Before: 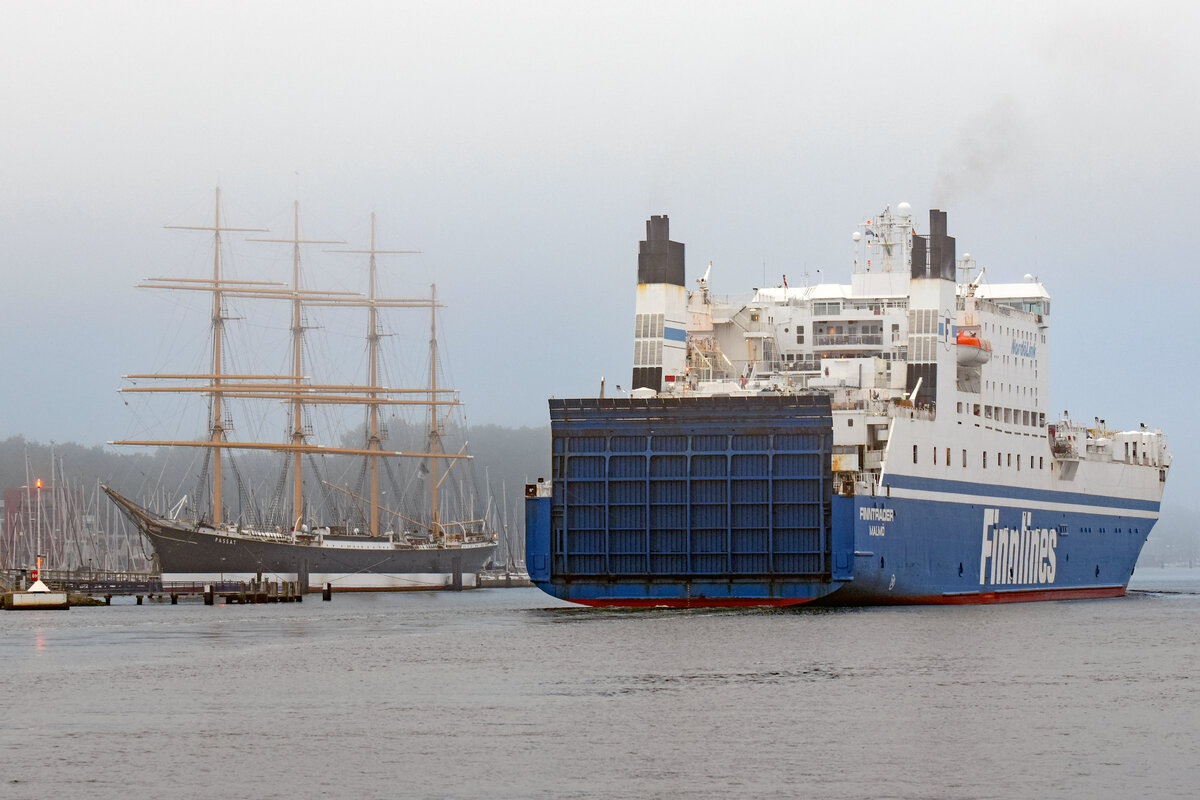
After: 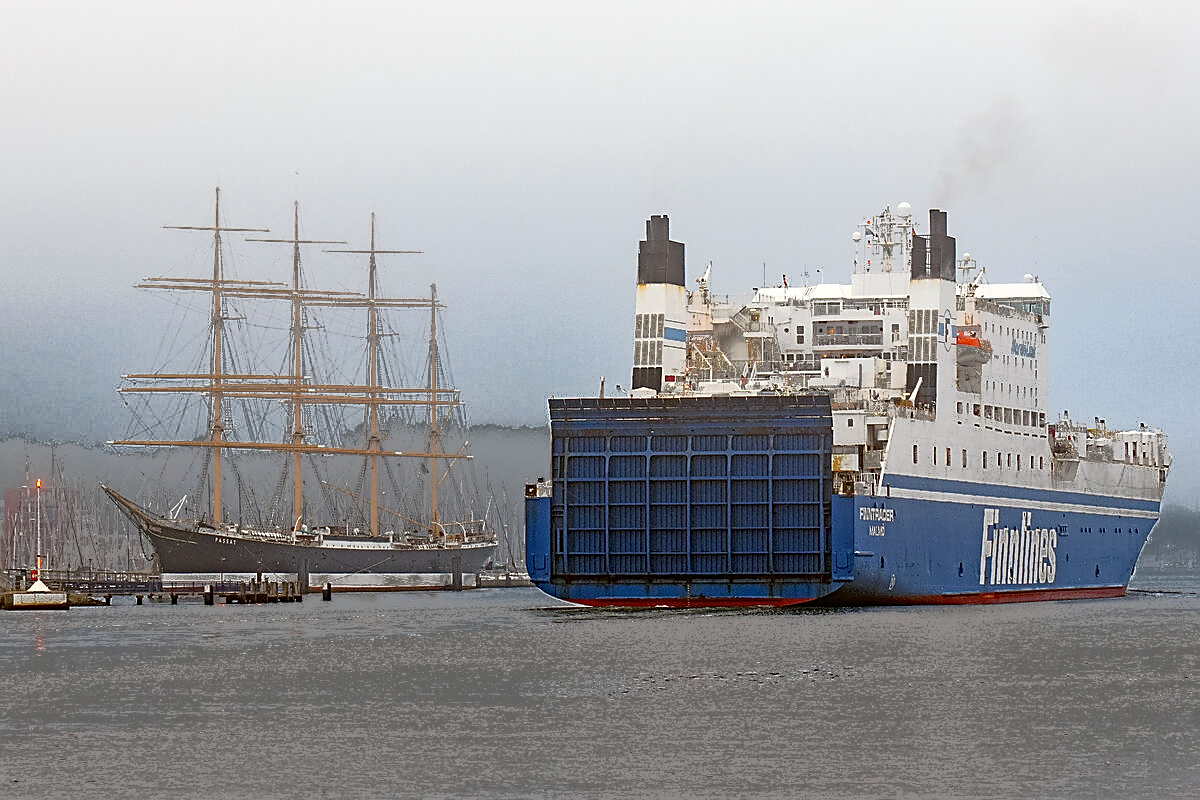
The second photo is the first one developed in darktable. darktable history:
fill light: exposure -0.73 EV, center 0.69, width 2.2
sharpen: radius 1.4, amount 1.25, threshold 0.7
